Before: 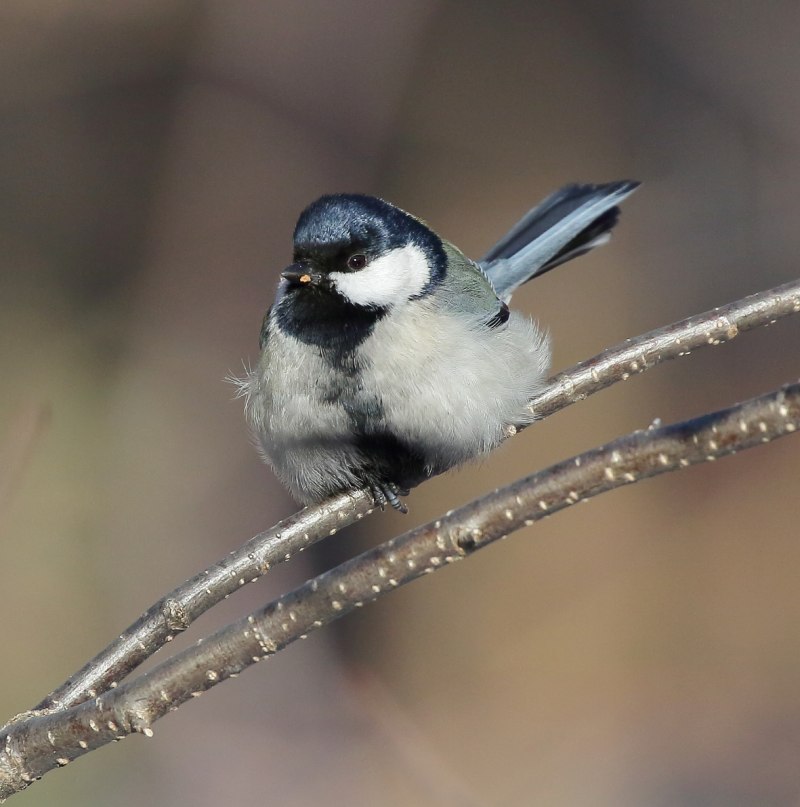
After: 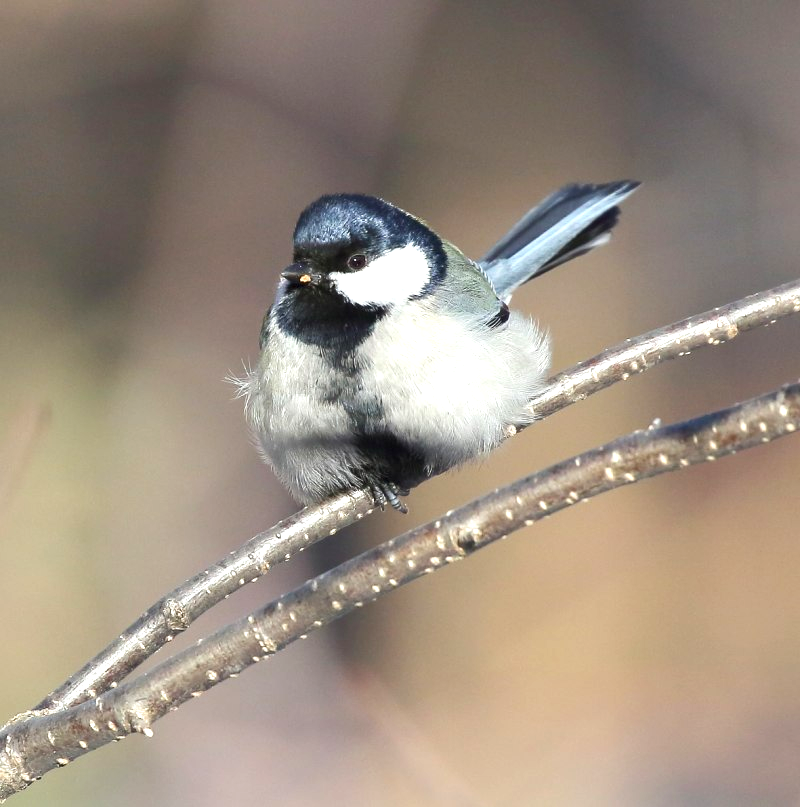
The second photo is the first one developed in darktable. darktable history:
exposure: black level correction 0, exposure 0.891 EV, compensate highlight preservation false
